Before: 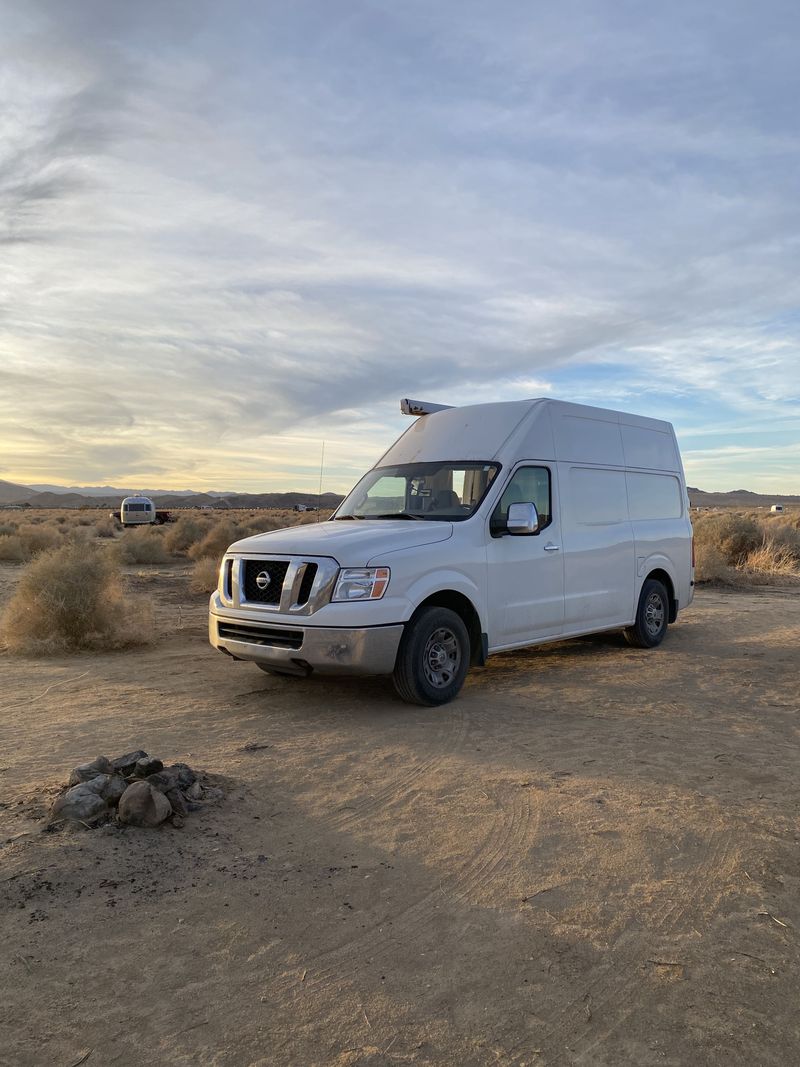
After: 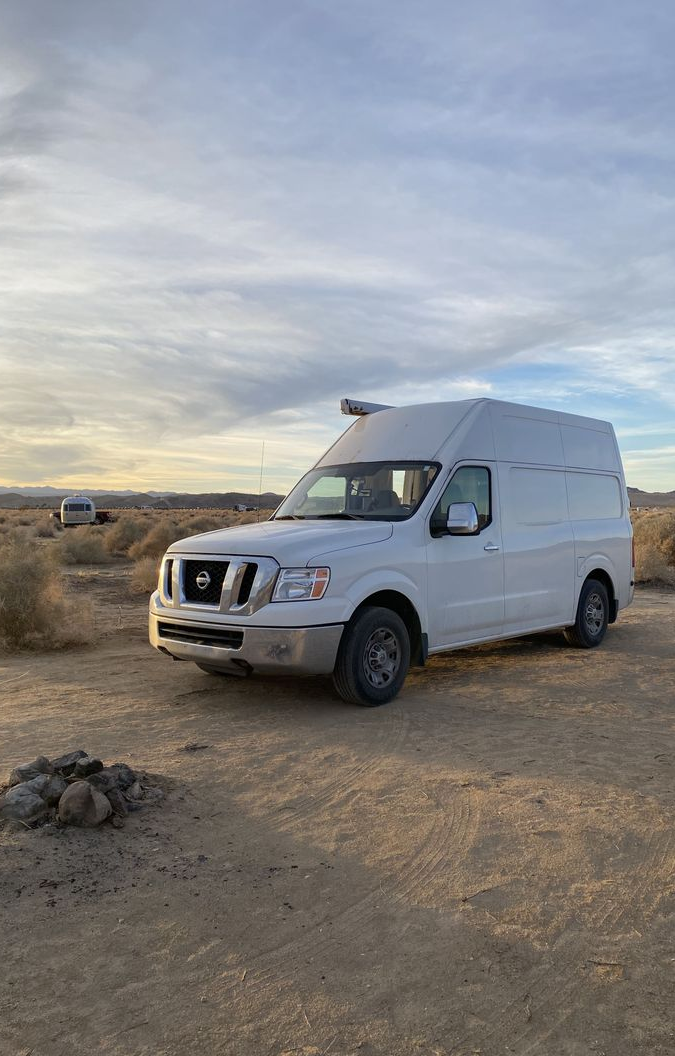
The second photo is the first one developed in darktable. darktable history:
base curve: curves: ch0 [(0, 0) (0.283, 0.295) (1, 1)], preserve colors none
crop: left 7.598%, right 7.873%
